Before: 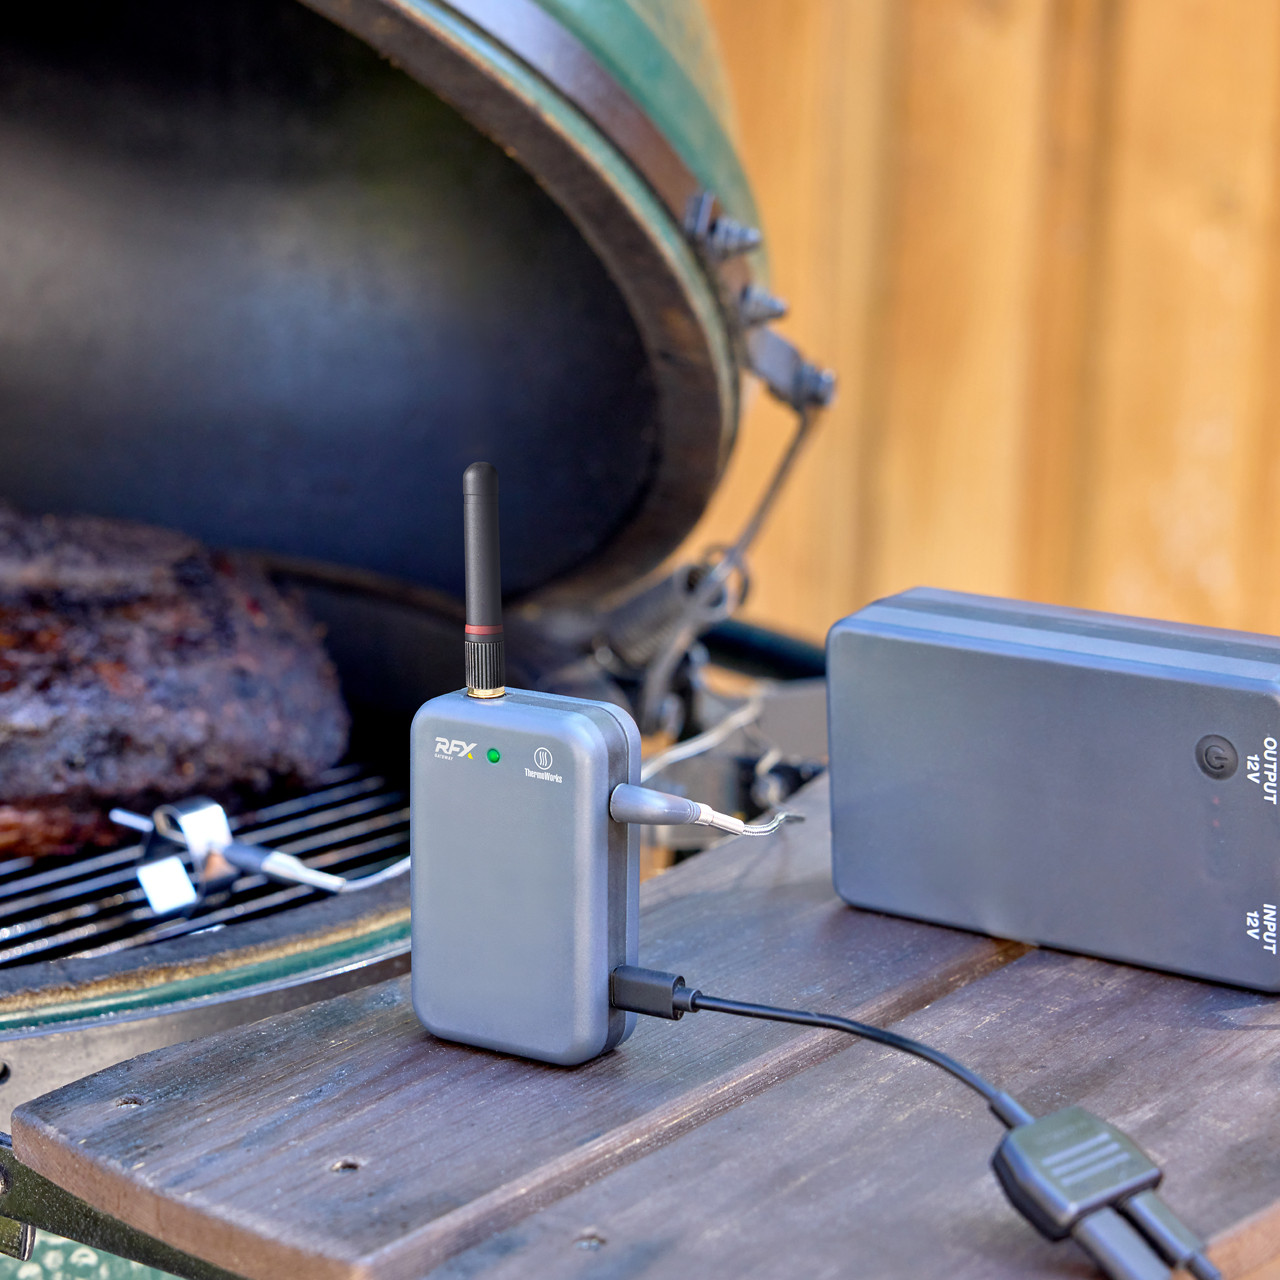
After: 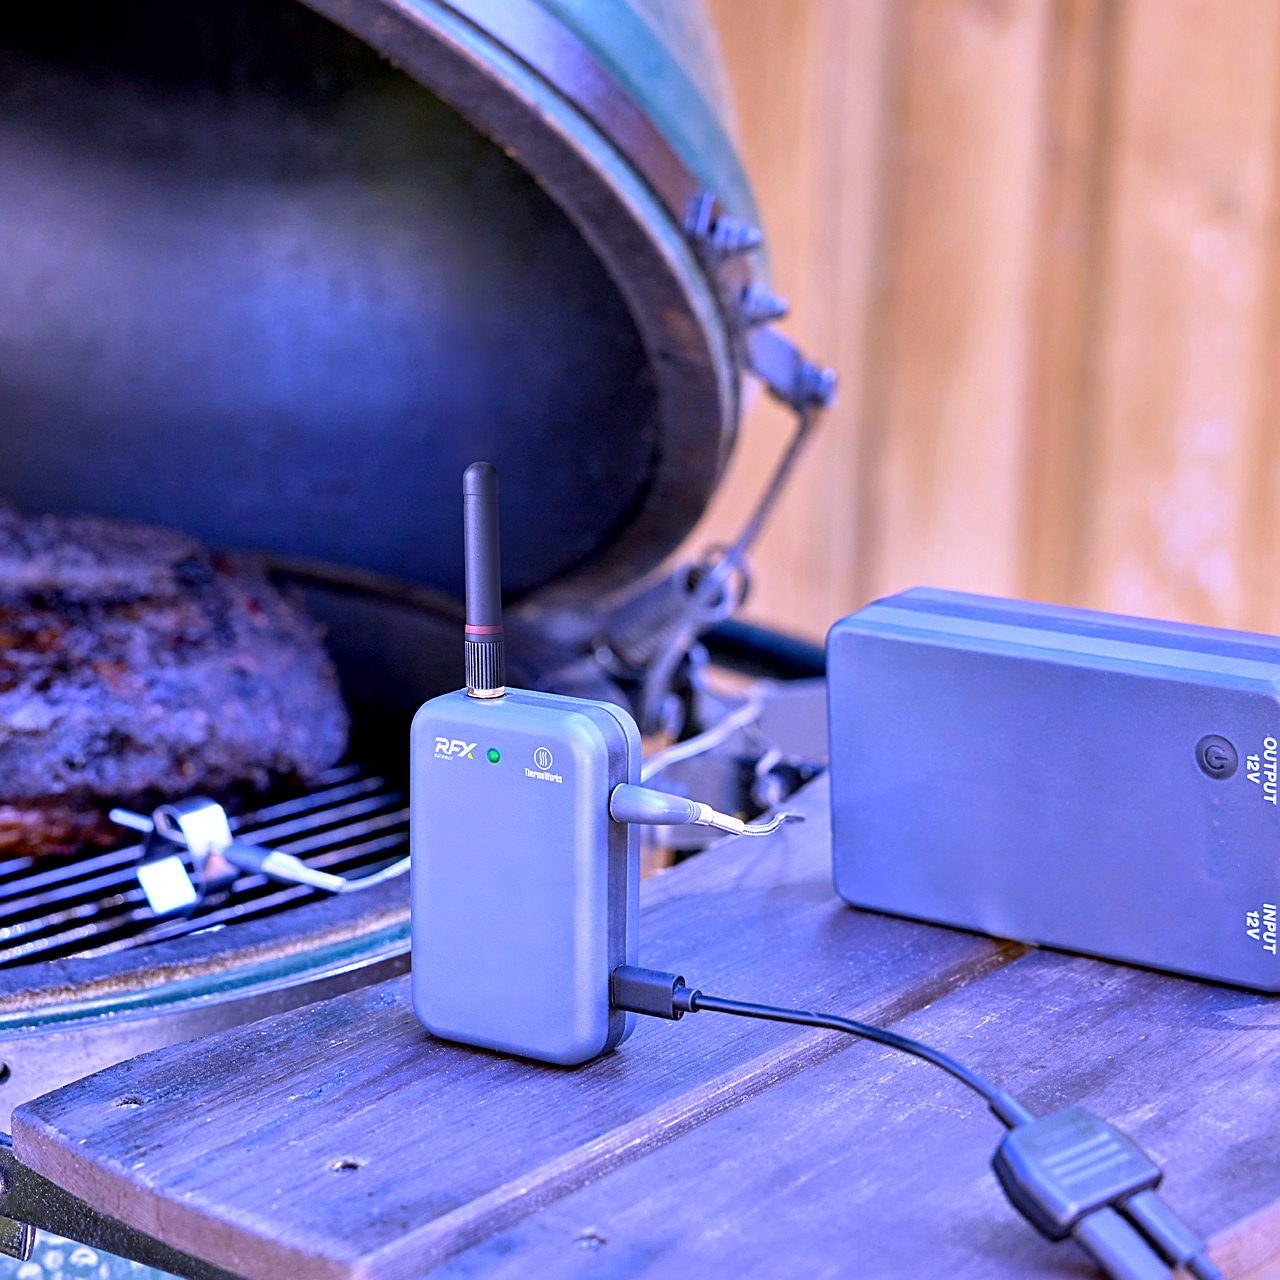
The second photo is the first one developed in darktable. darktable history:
white balance: red 0.98, blue 1.61
local contrast: mode bilateral grid, contrast 20, coarseness 50, detail 120%, midtone range 0.2
sharpen: on, module defaults
